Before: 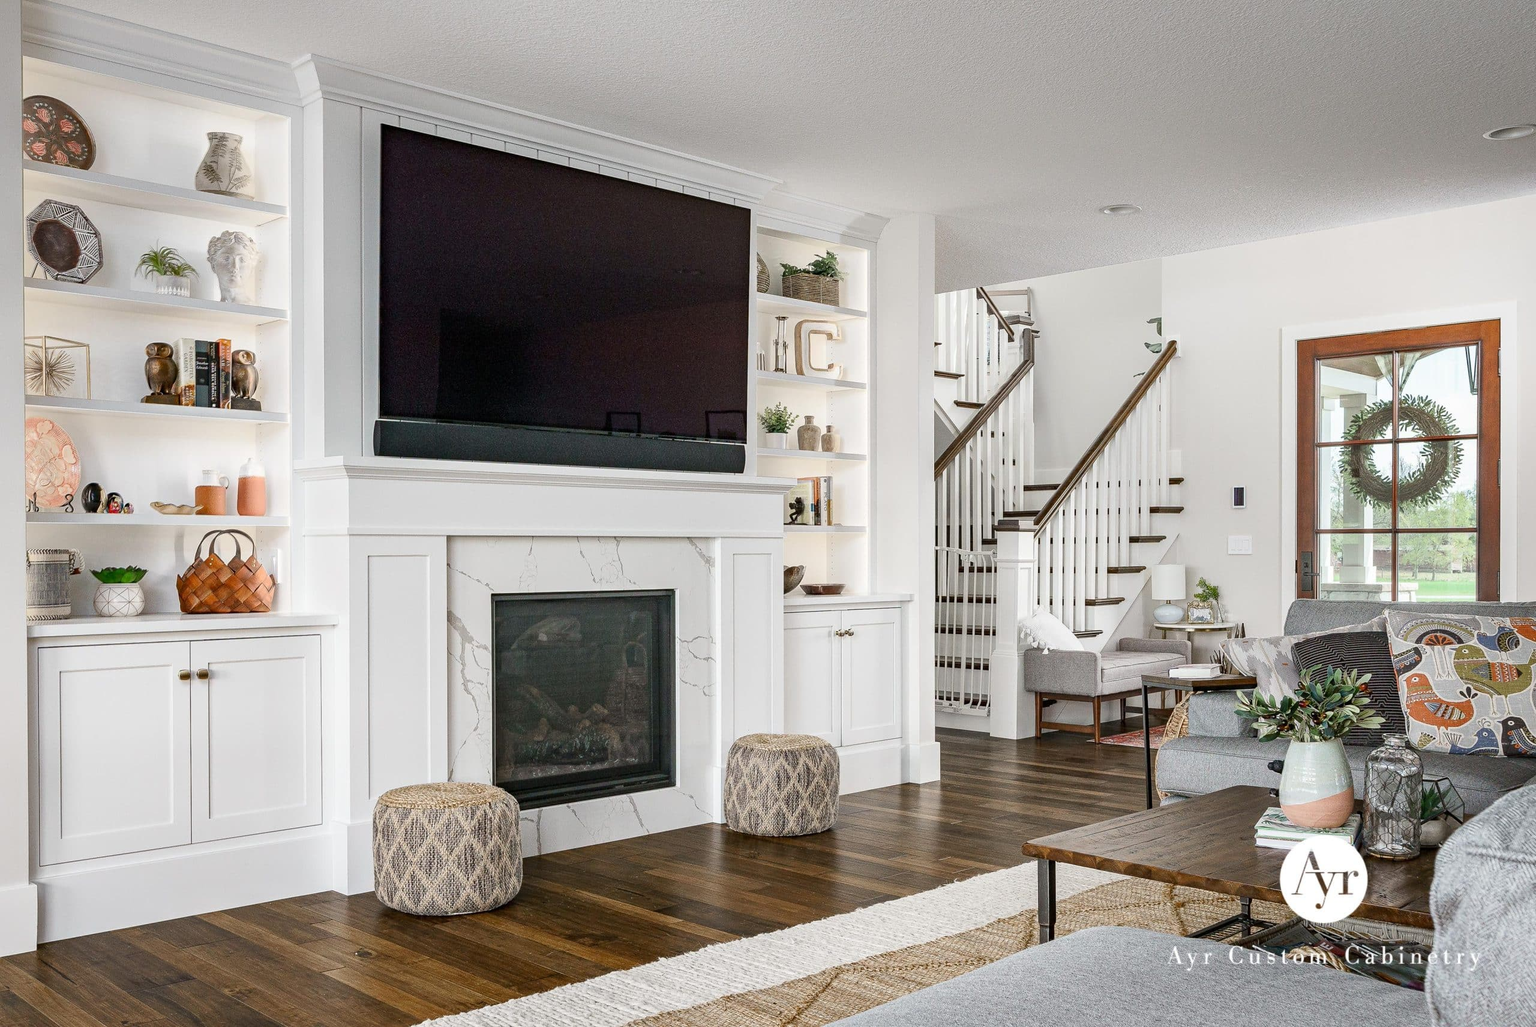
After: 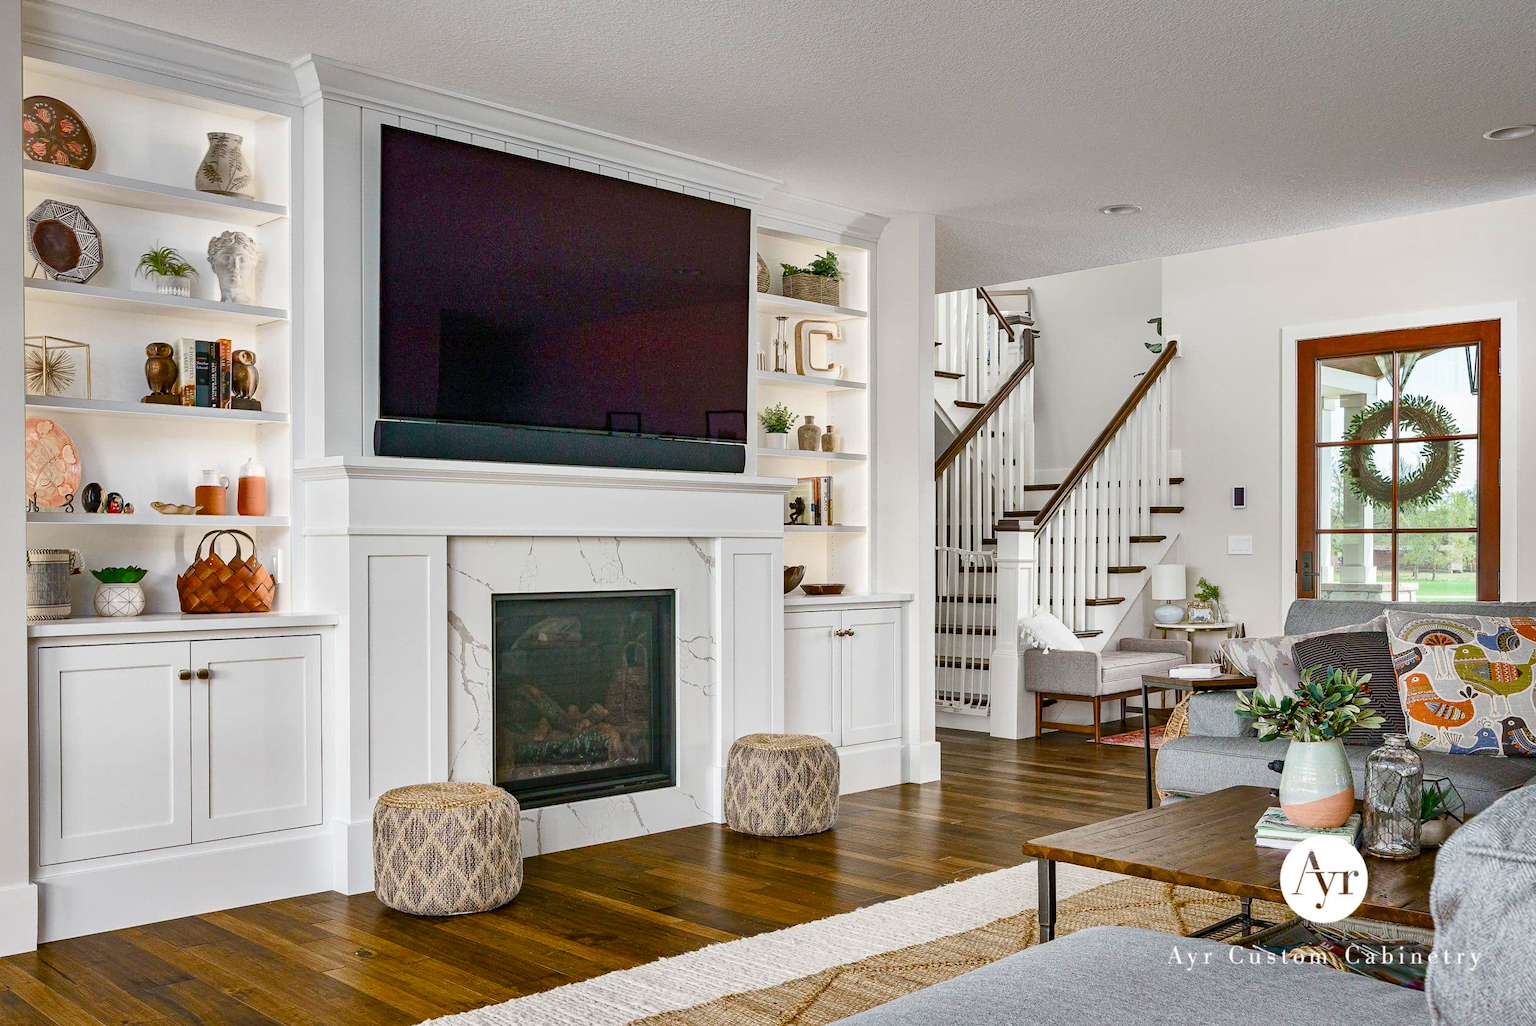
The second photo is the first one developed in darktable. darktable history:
color balance rgb: perceptual saturation grading › global saturation 20%, perceptual saturation grading › highlights -25%, perceptual saturation grading › shadows 50.52%, global vibrance 40.24%
shadows and highlights: low approximation 0.01, soften with gaussian
